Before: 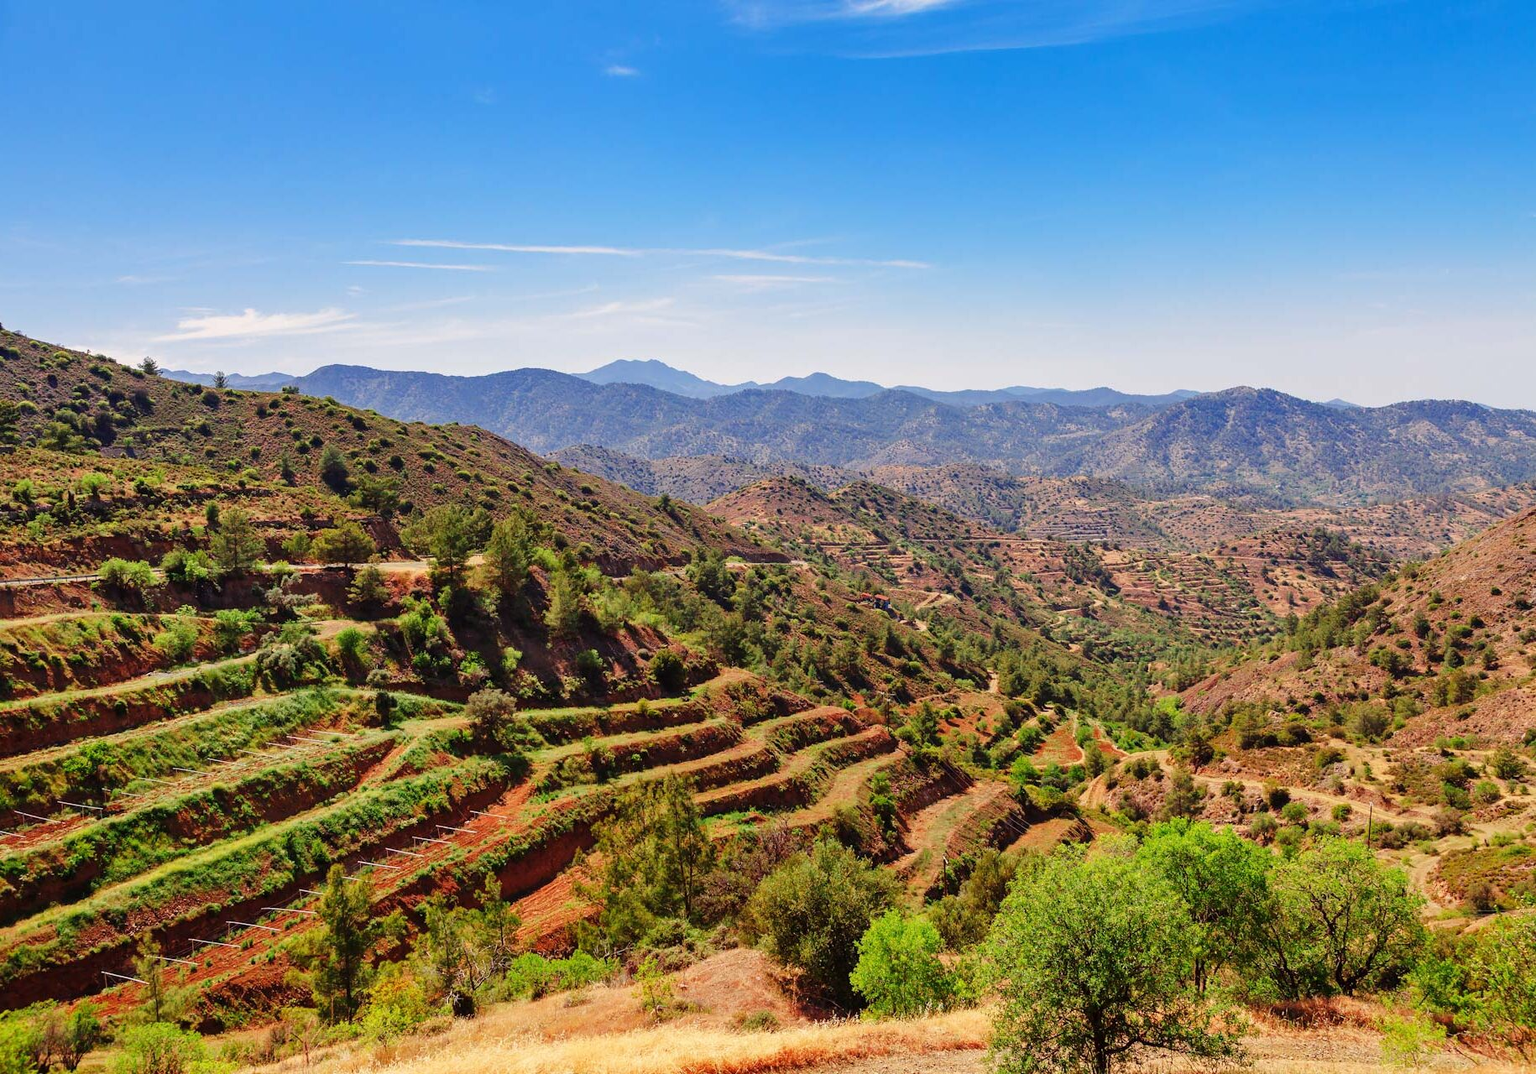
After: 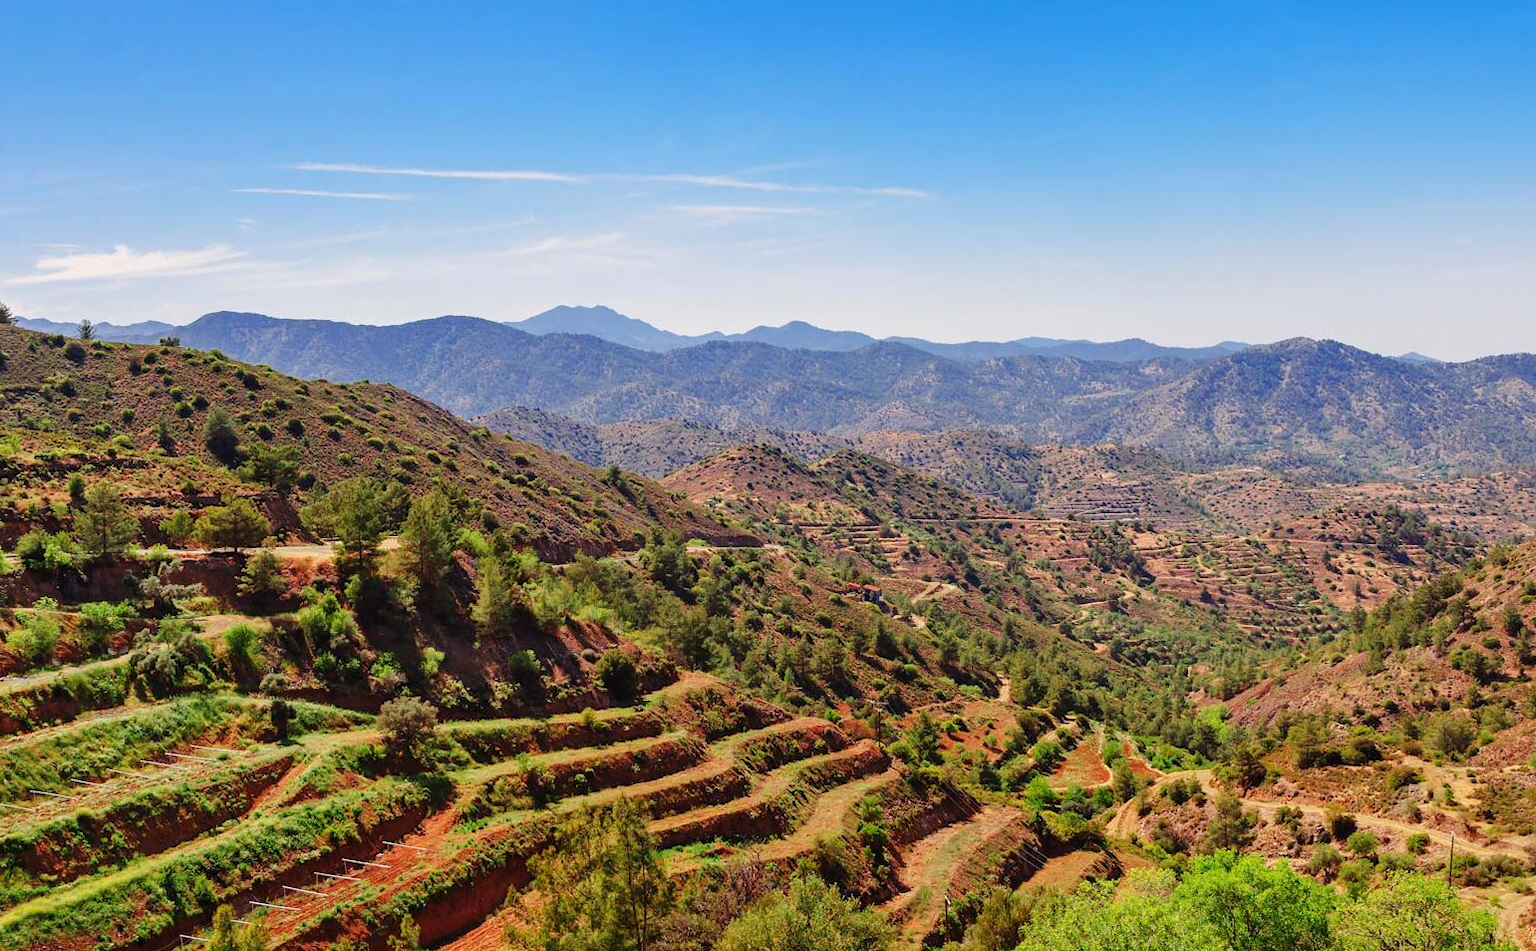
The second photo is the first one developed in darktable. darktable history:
crop and rotate: left 9.66%, top 9.567%, right 6.098%, bottom 15.778%
